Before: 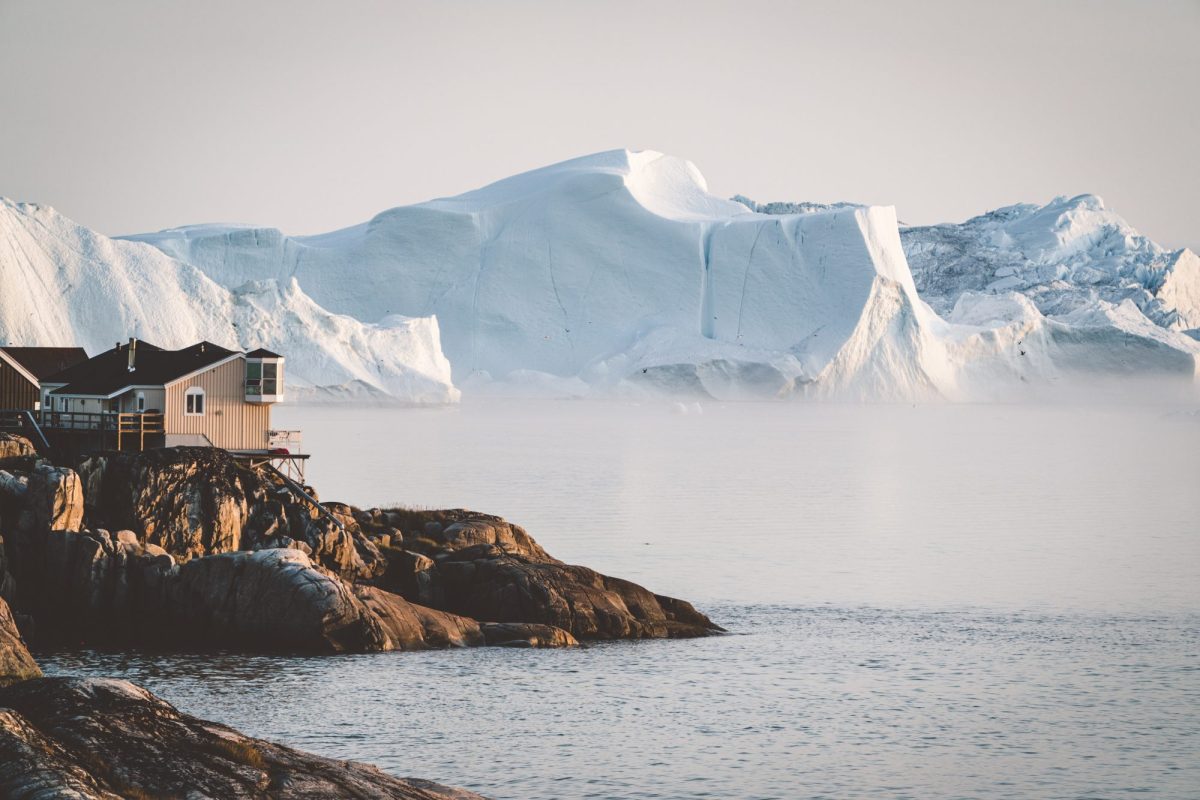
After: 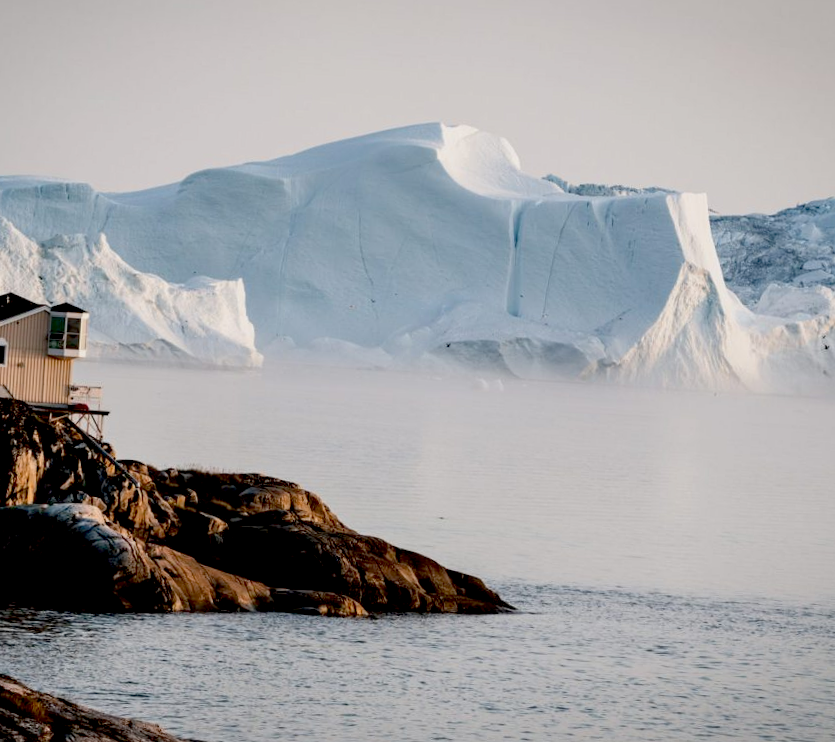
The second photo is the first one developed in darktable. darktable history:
exposure: black level correction 0.045, exposure -0.232 EV, compensate exposure bias true, compensate highlight preservation false
crop and rotate: angle -3°, left 13.968%, top 0.026%, right 11.038%, bottom 0.035%
